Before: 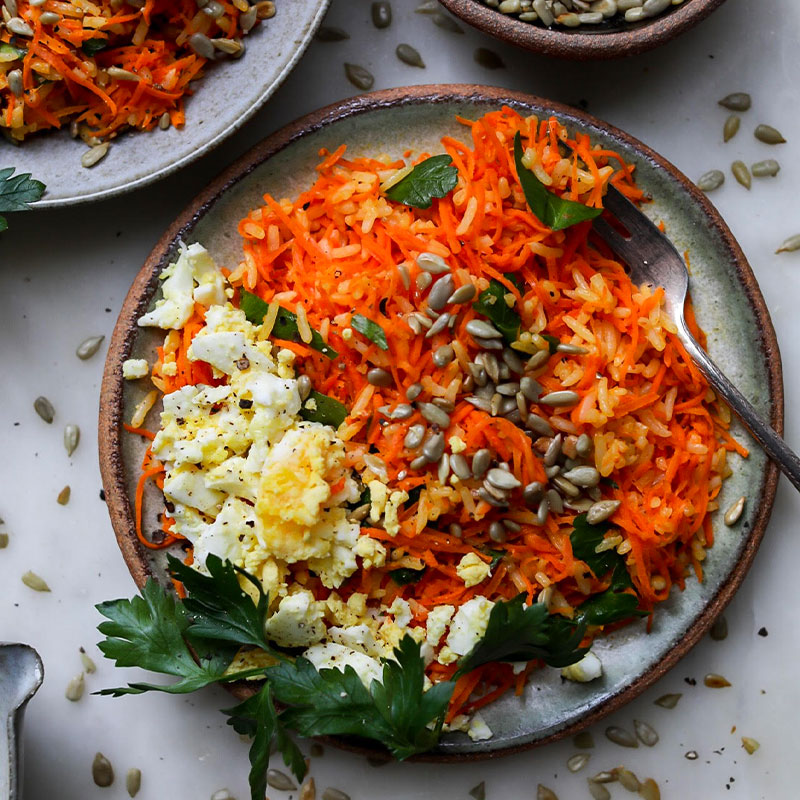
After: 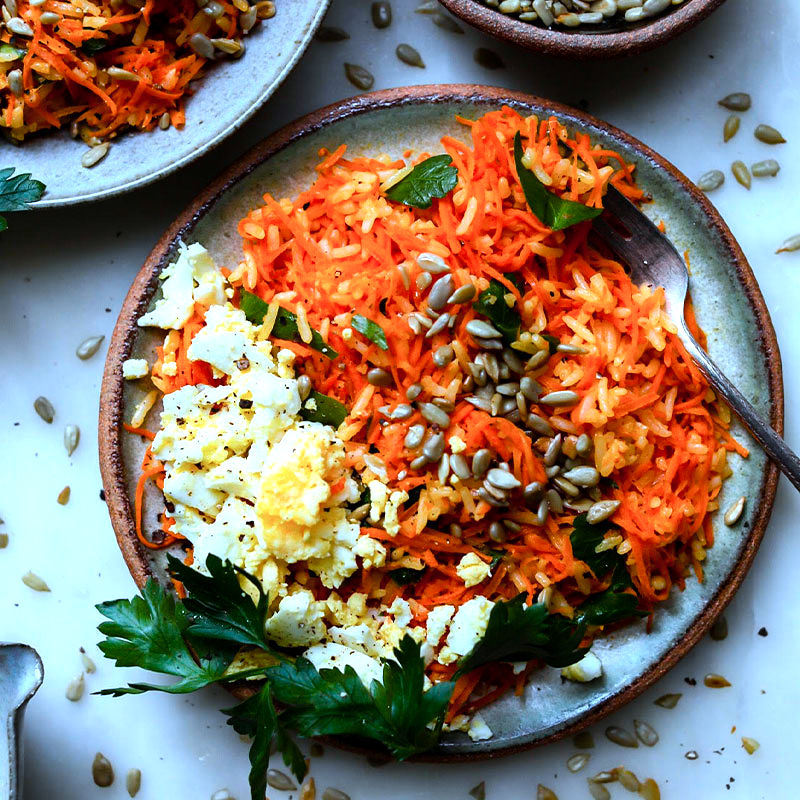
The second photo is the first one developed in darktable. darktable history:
color balance rgb: perceptual saturation grading › global saturation 35.139%, perceptual saturation grading › highlights -29.838%, perceptual saturation grading › shadows 34.503%
tone equalizer: -8 EV -0.712 EV, -7 EV -0.733 EV, -6 EV -0.618 EV, -5 EV -0.369 EV, -3 EV 0.386 EV, -2 EV 0.6 EV, -1 EV 0.689 EV, +0 EV 0.753 EV, mask exposure compensation -0.485 EV
color correction: highlights a* -9.1, highlights b* -23.83
